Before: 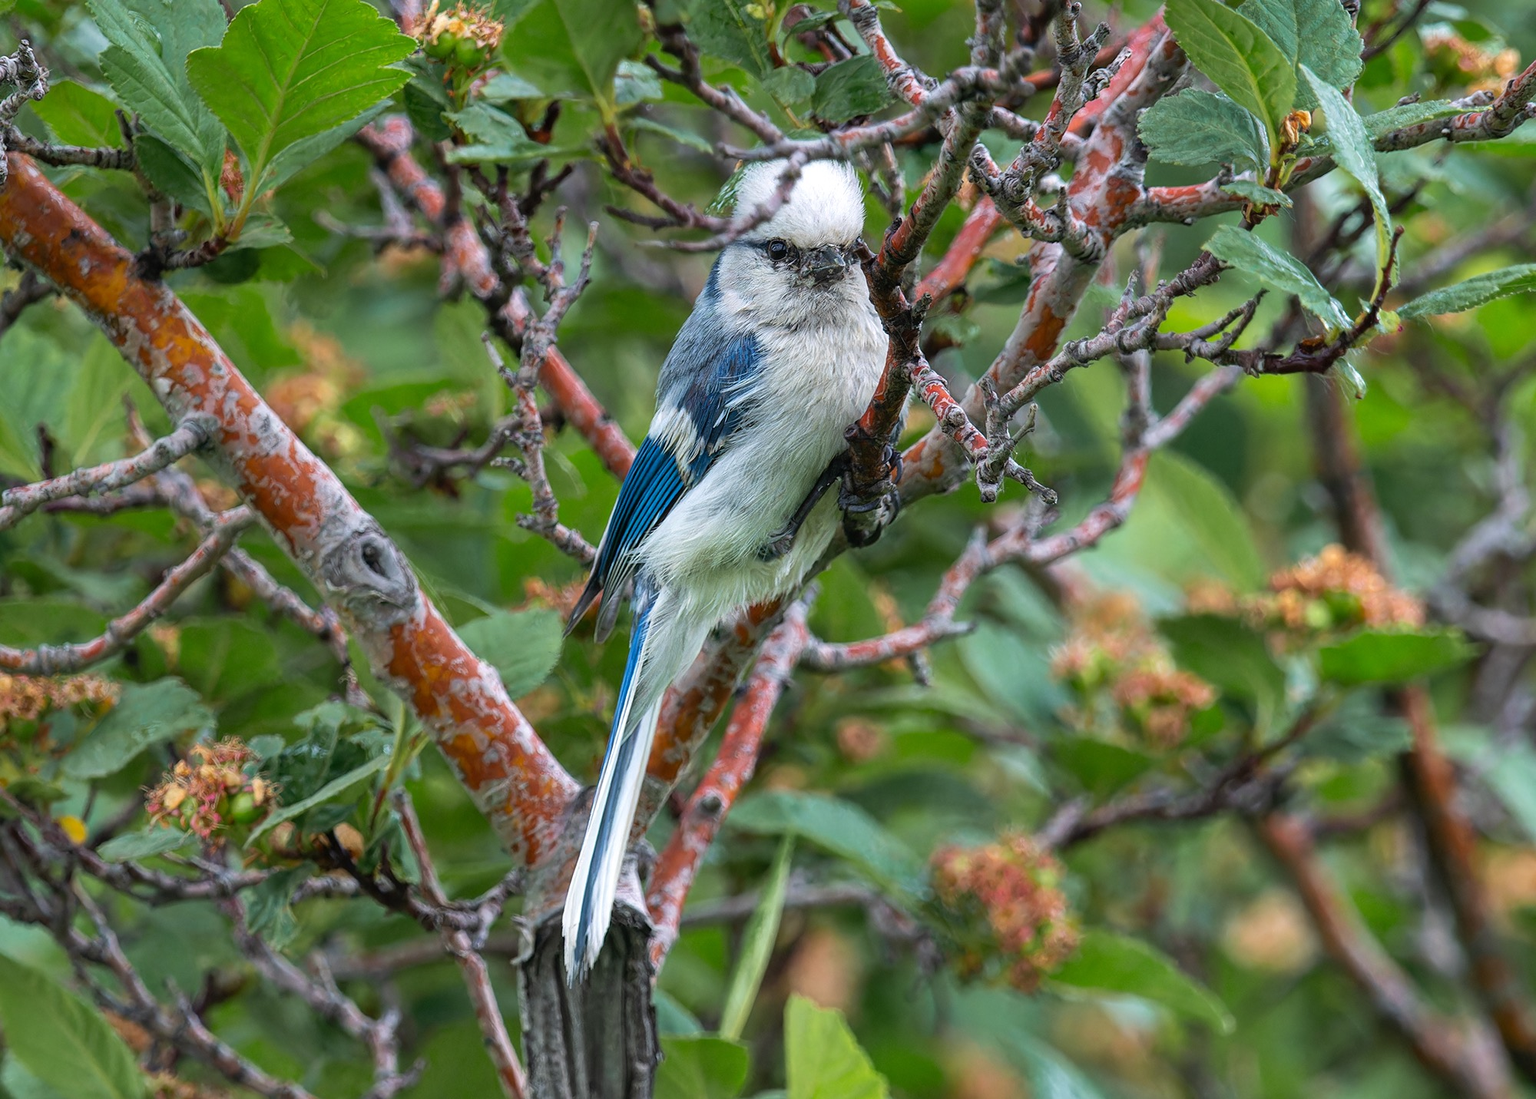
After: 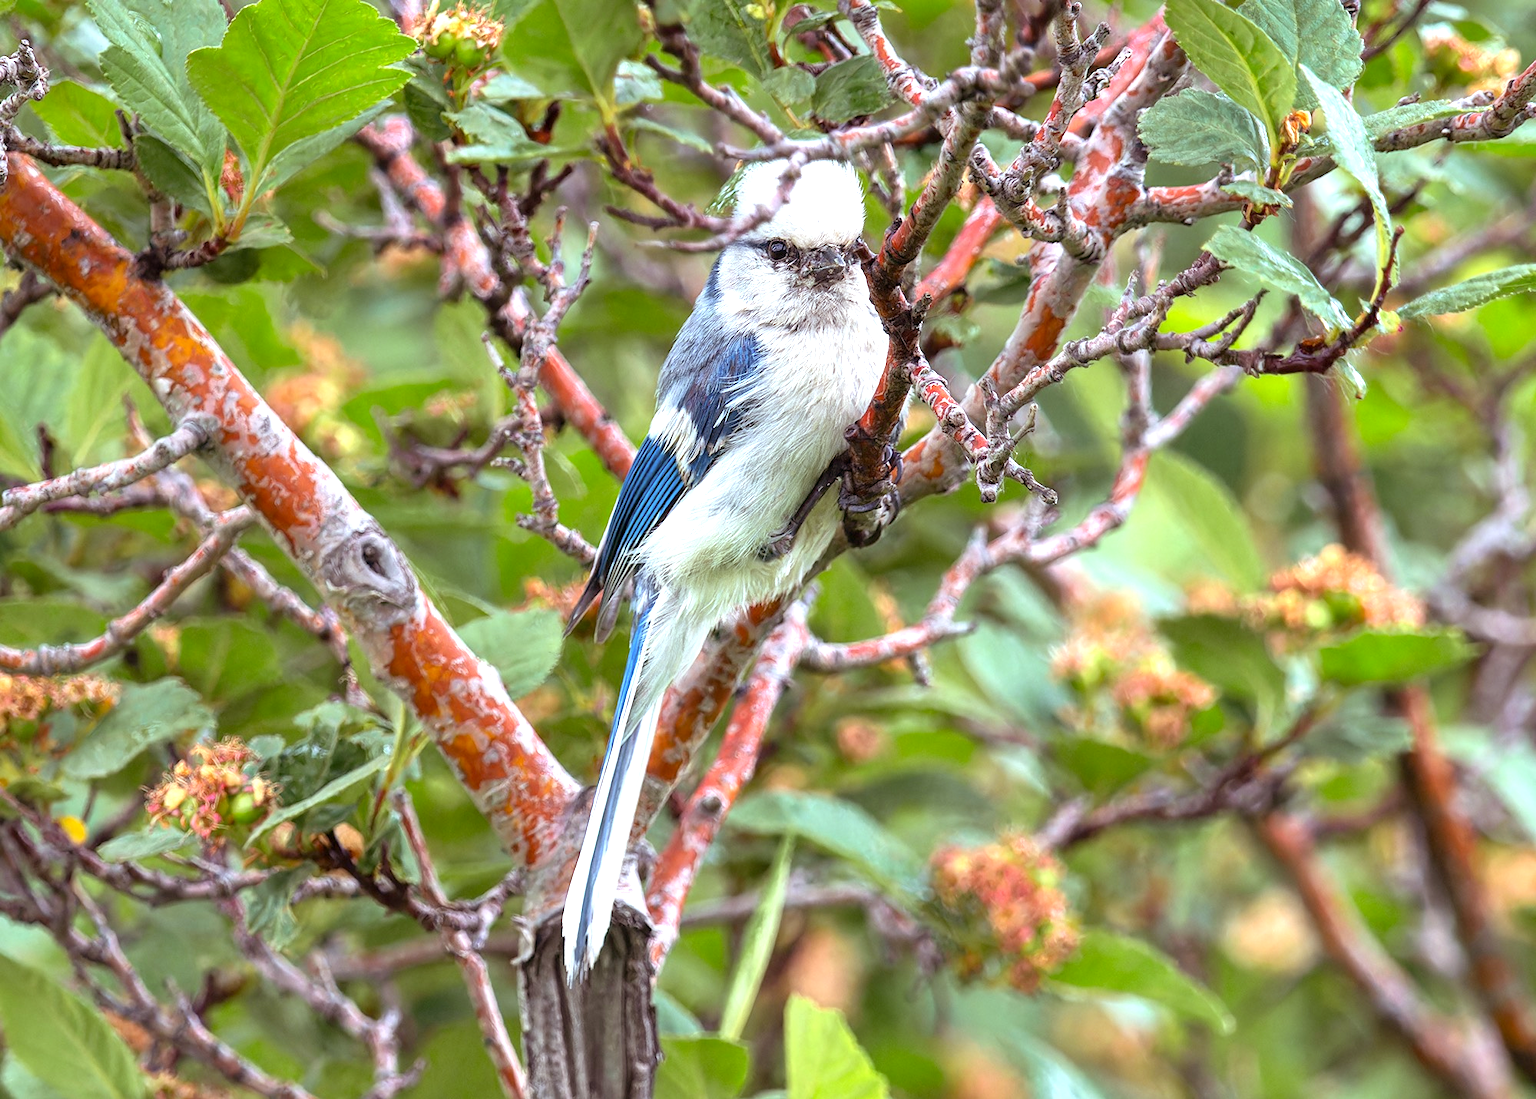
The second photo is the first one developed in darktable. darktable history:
exposure: black level correction 0.001, exposure 1 EV, compensate highlight preservation false
rgb levels: mode RGB, independent channels, levels [[0, 0.474, 1], [0, 0.5, 1], [0, 0.5, 1]]
